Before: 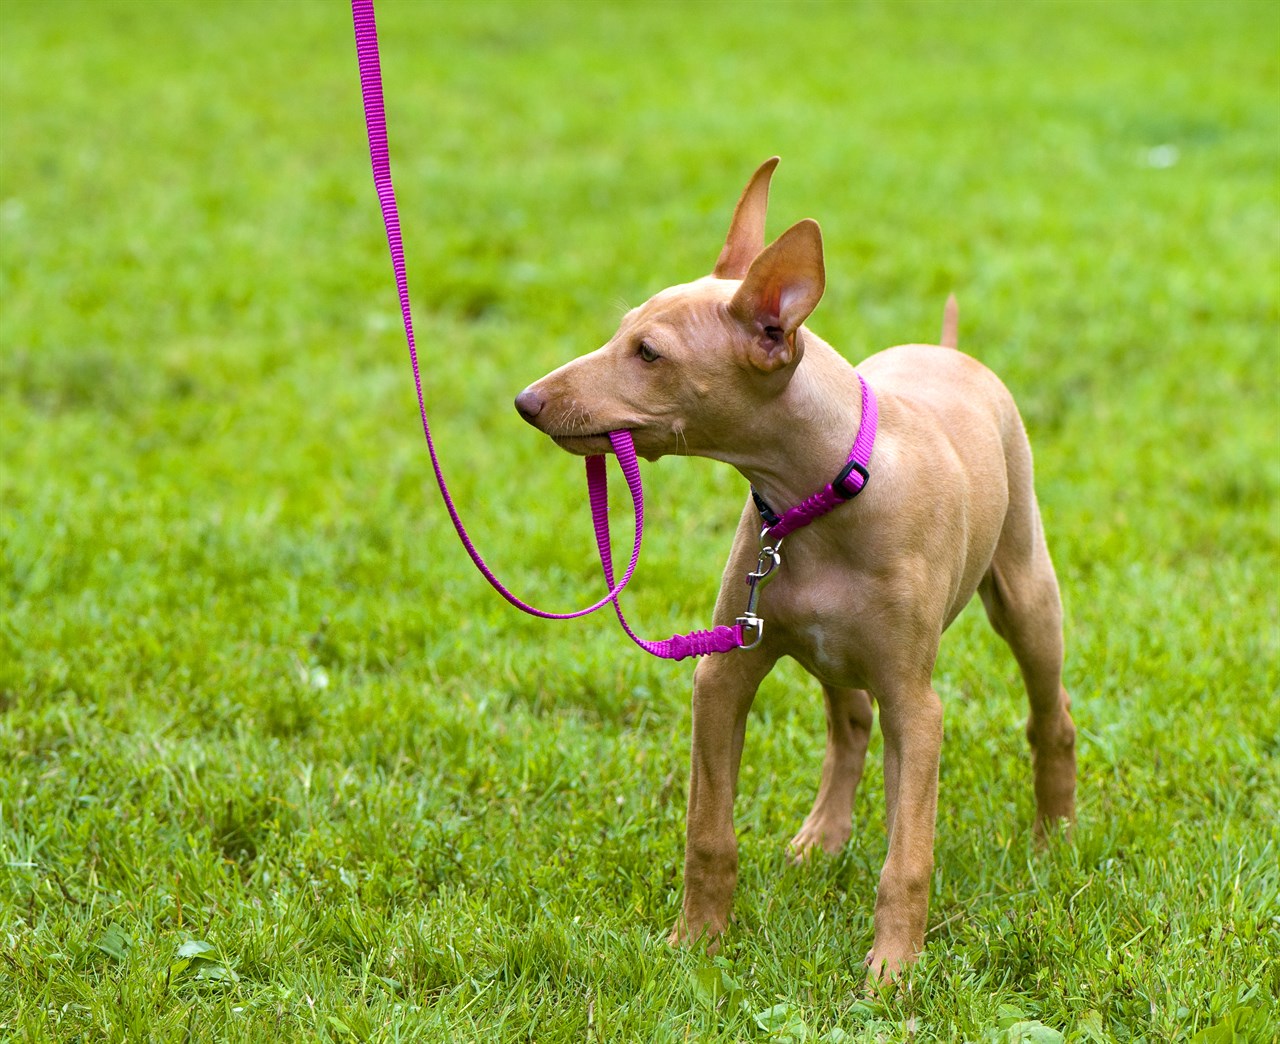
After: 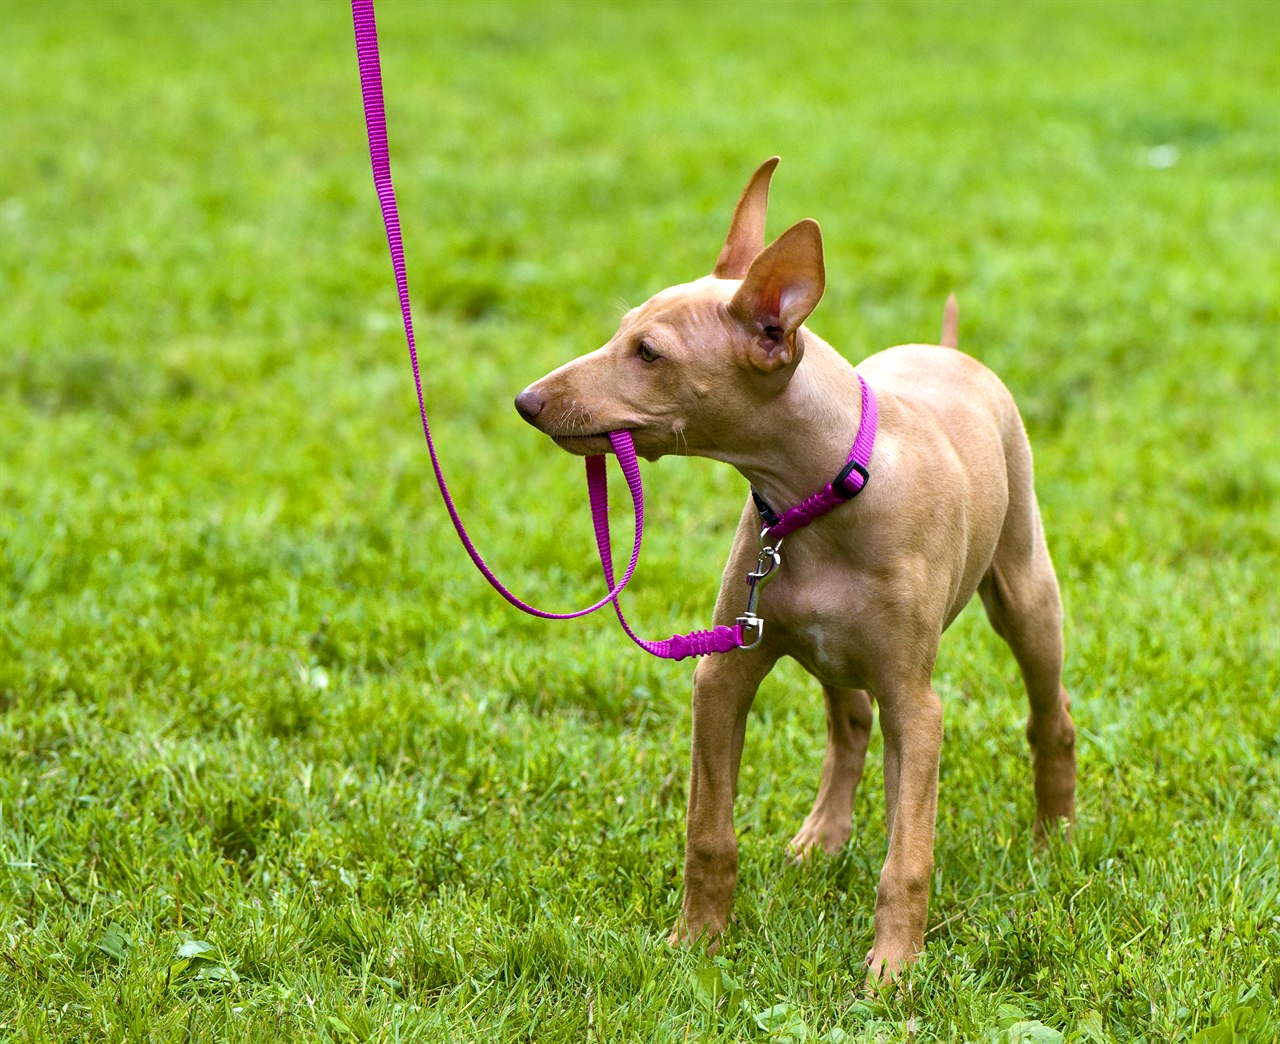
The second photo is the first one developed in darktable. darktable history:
local contrast: mode bilateral grid, contrast 20, coarseness 50, detail 138%, midtone range 0.2
